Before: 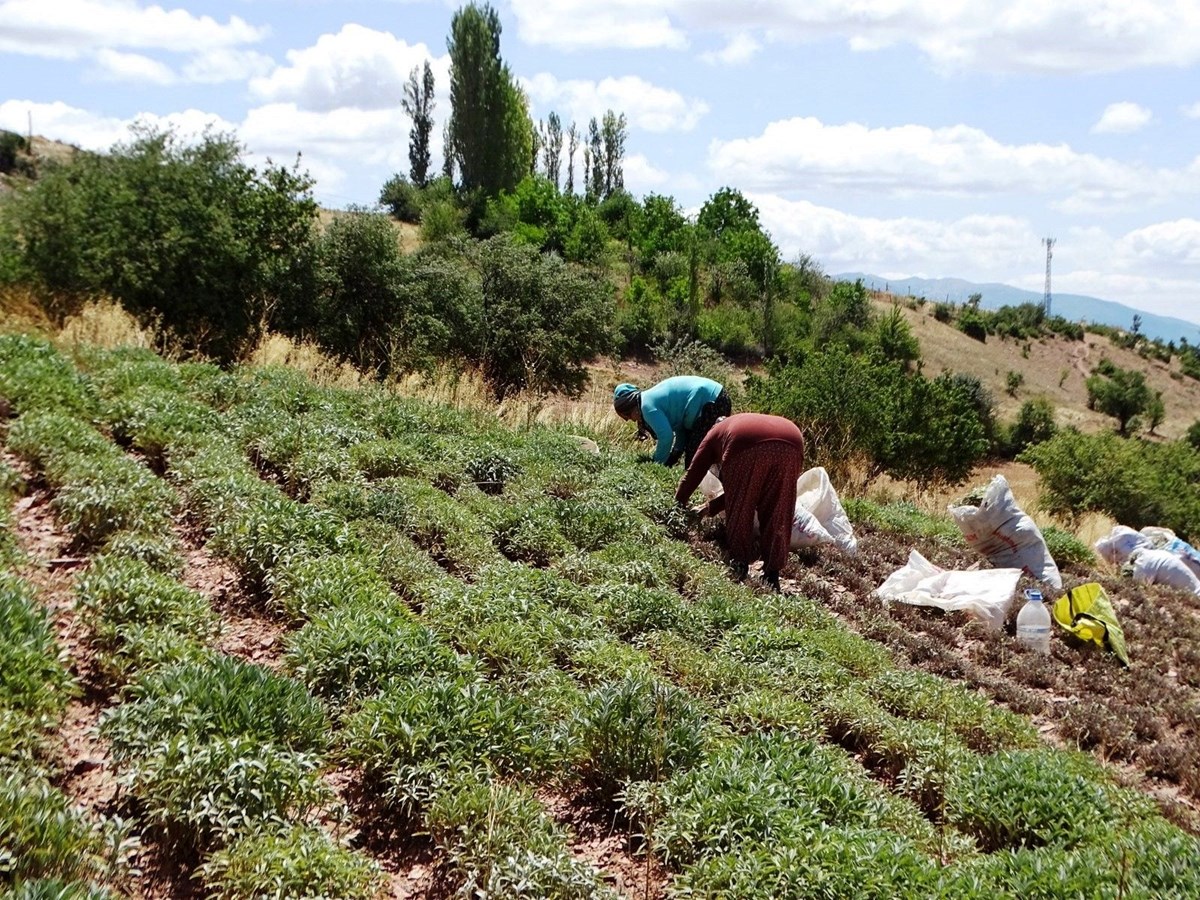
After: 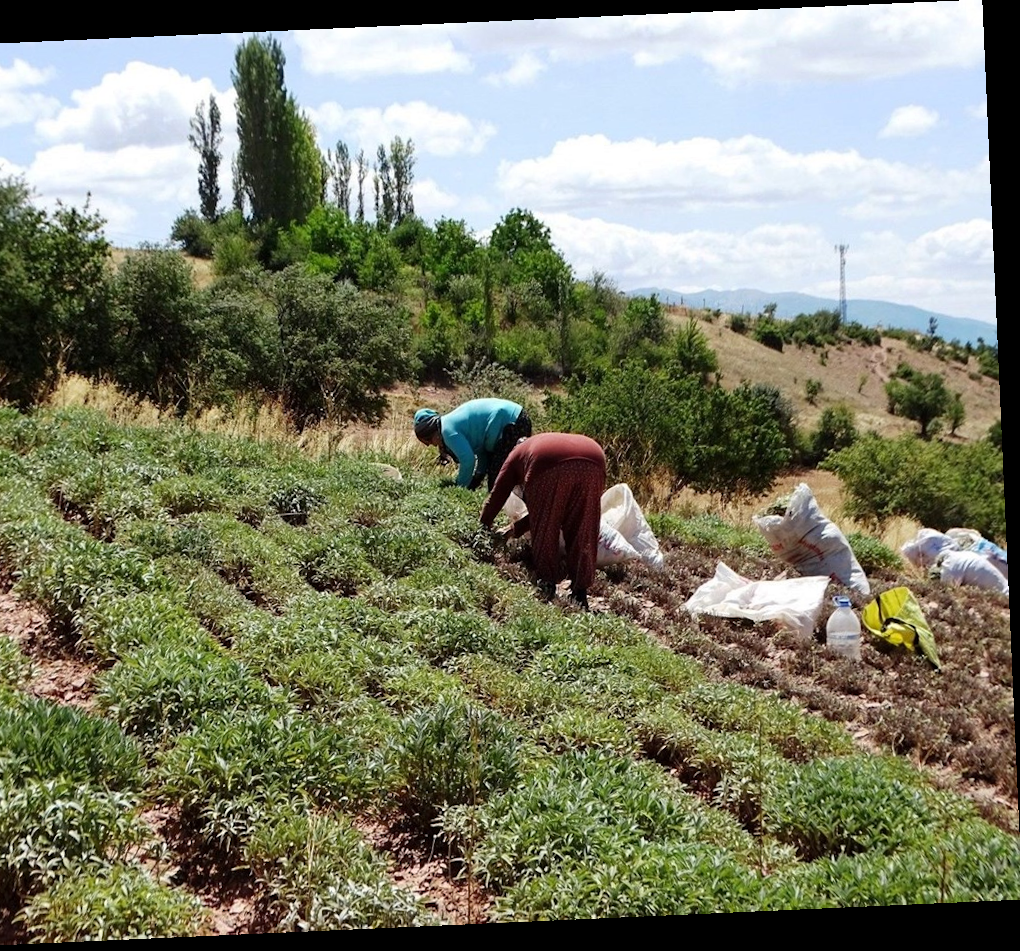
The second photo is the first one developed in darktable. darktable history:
crop: left 17.582%, bottom 0.031%
rotate and perspective: rotation -2.56°, automatic cropping off
